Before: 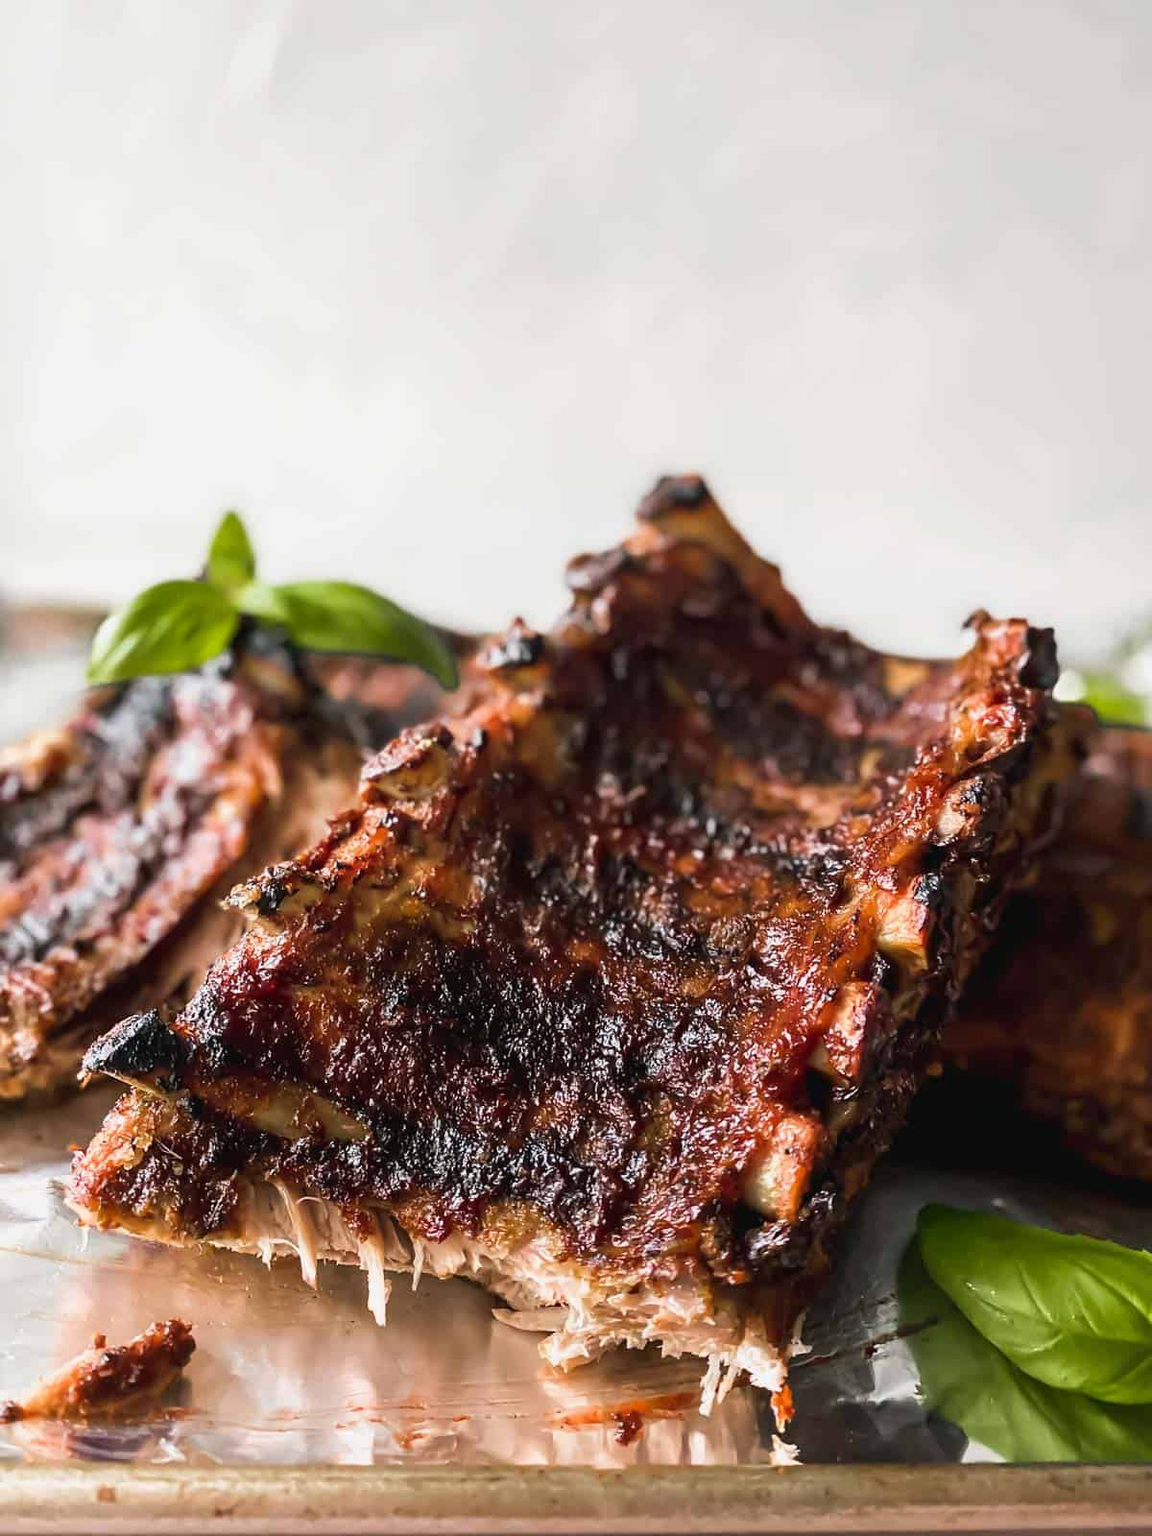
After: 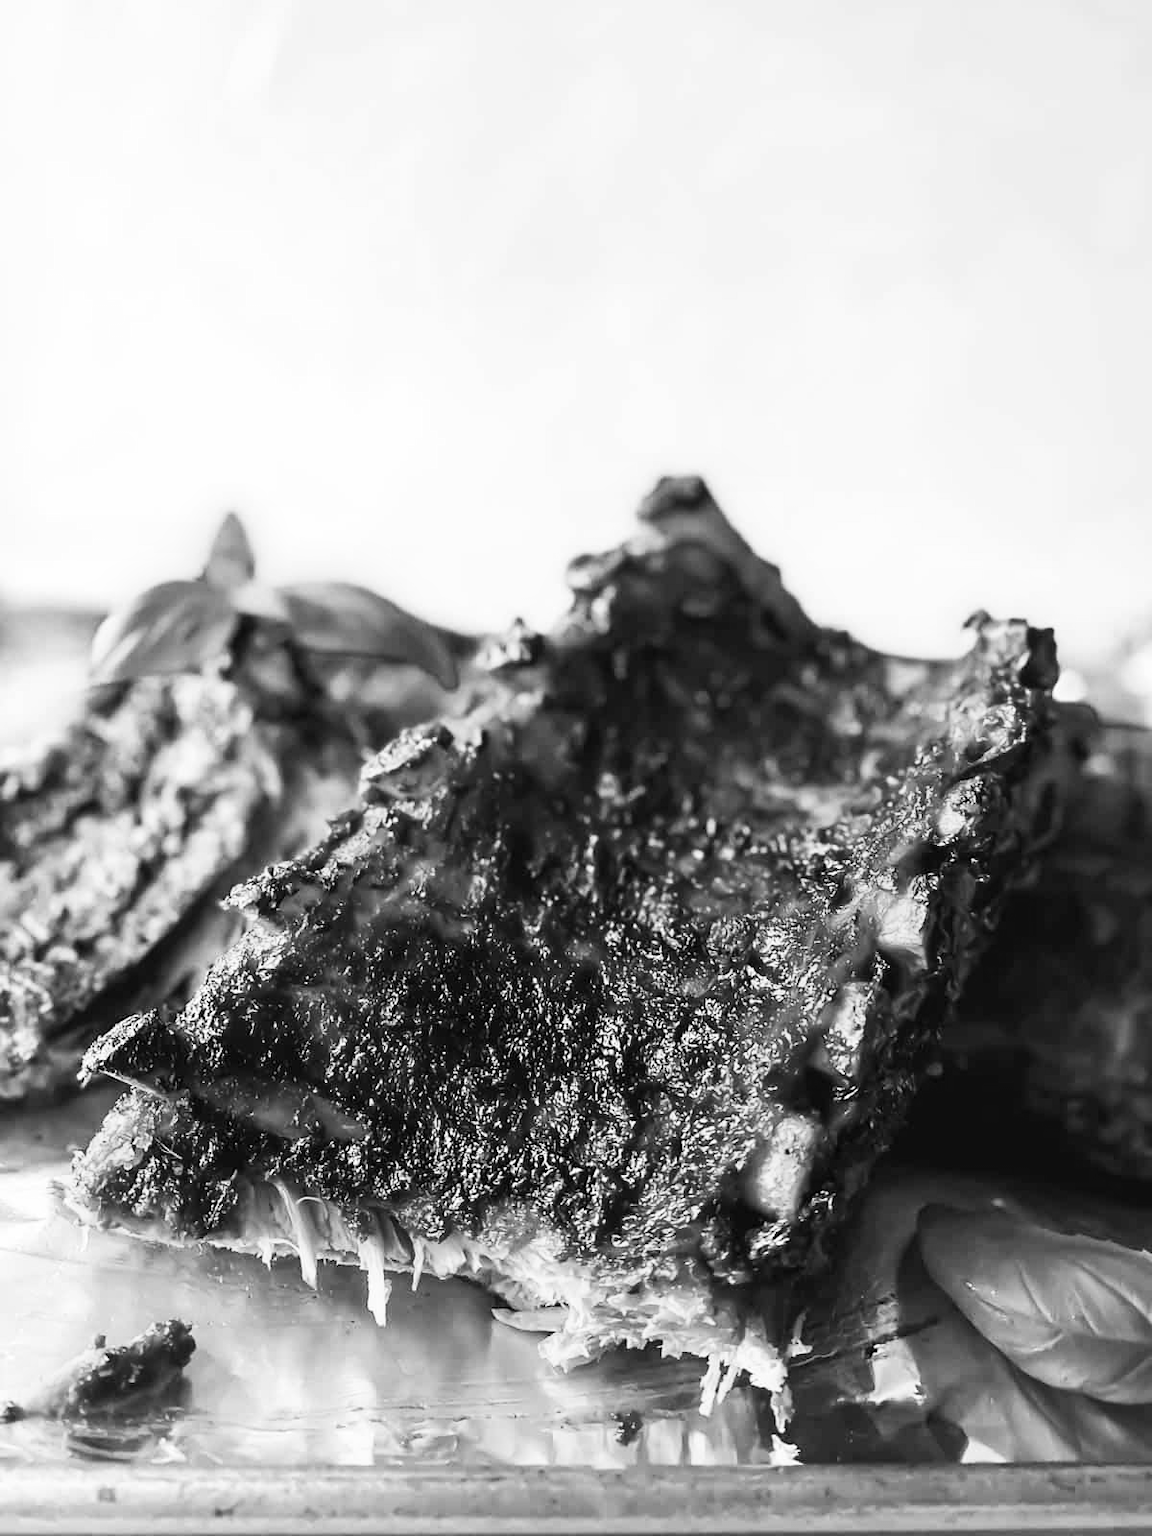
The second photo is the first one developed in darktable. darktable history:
contrast brightness saturation: contrast 0.2, brightness 0.15, saturation 0.14
color balance rgb: shadows lift › luminance -10%, highlights gain › luminance 10%, saturation formula JzAzBz (2021)
monochrome: size 1
